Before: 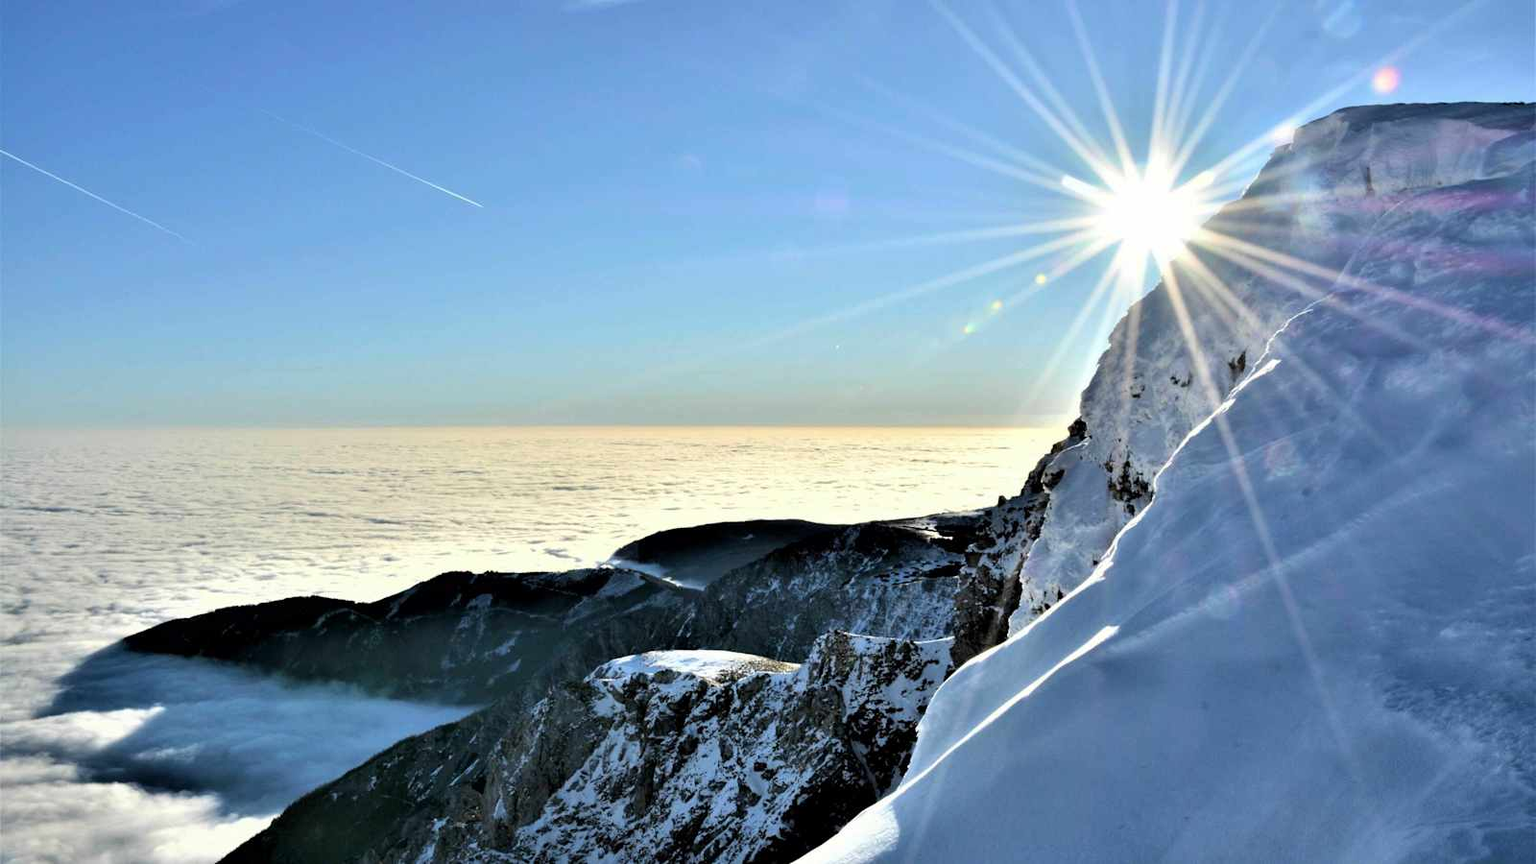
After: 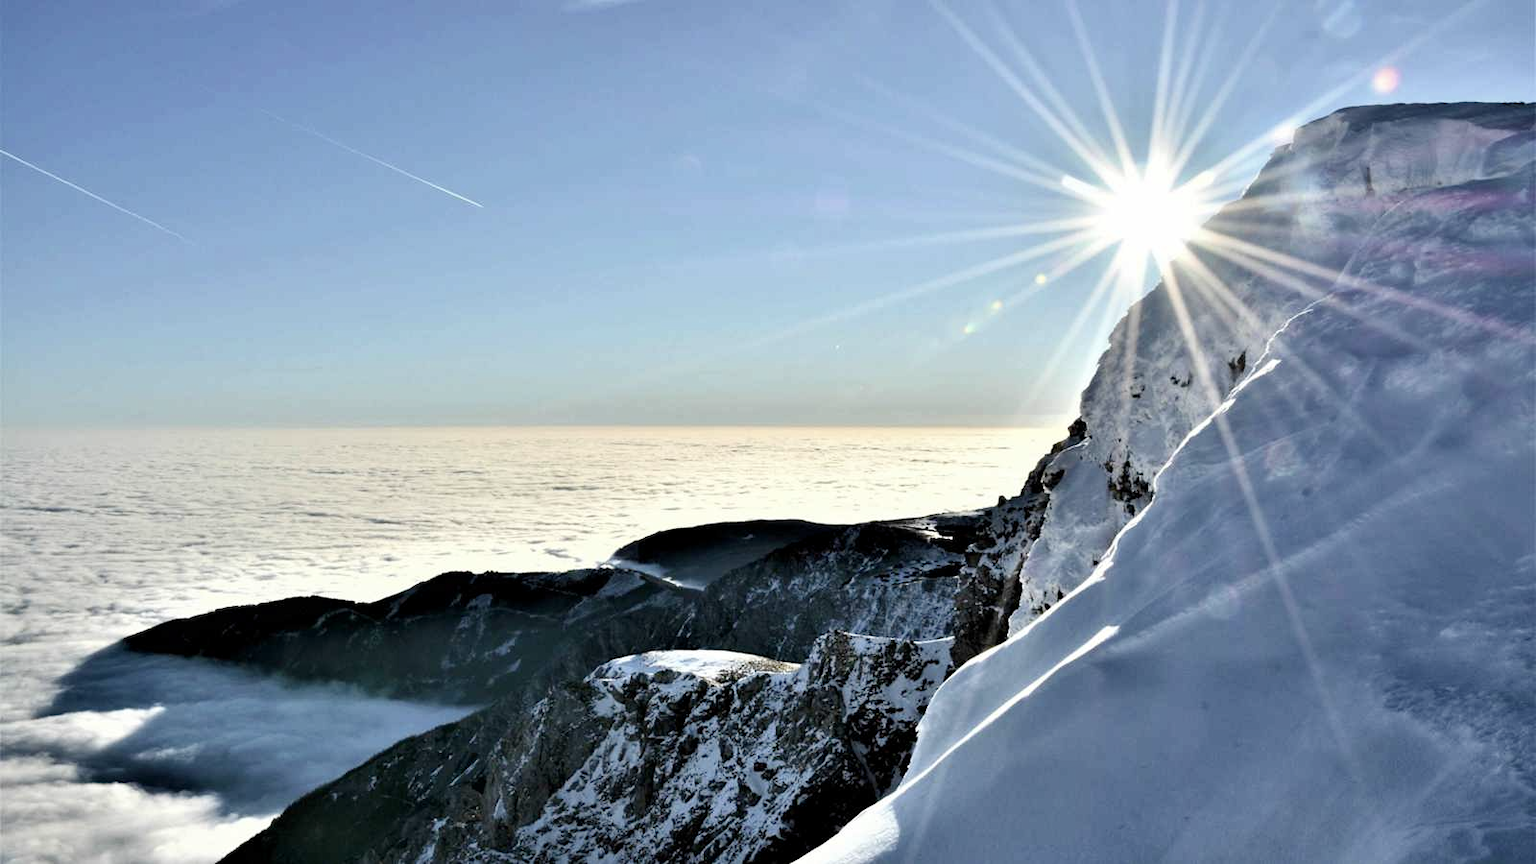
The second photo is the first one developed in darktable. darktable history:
contrast brightness saturation: contrast 0.1, saturation -0.36
color balance rgb: perceptual saturation grading › global saturation 20%, perceptual saturation grading › highlights -25%, perceptual saturation grading › shadows 25%
tone equalizer: on, module defaults
